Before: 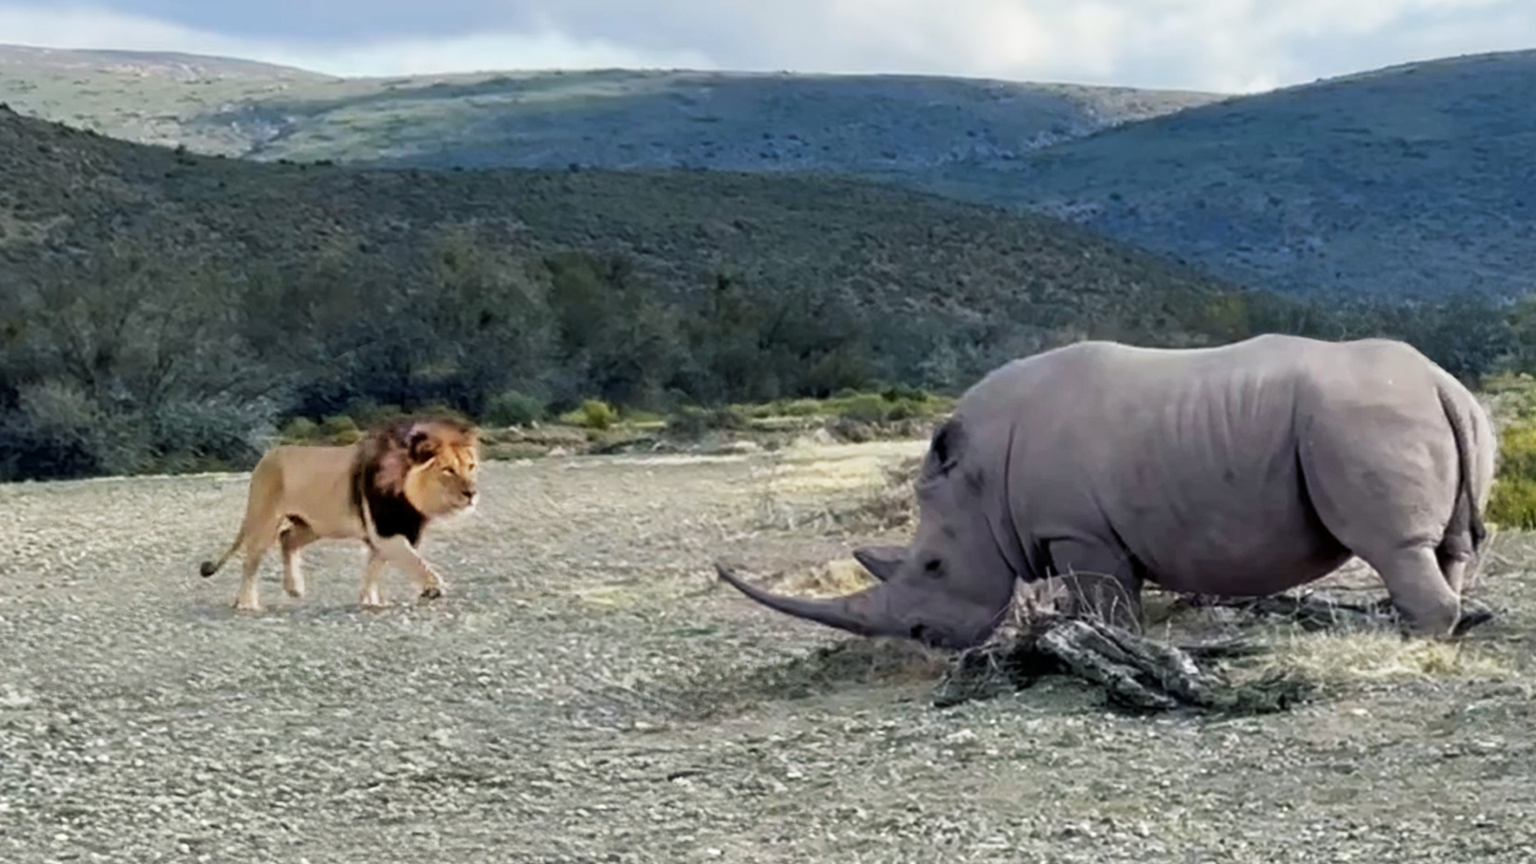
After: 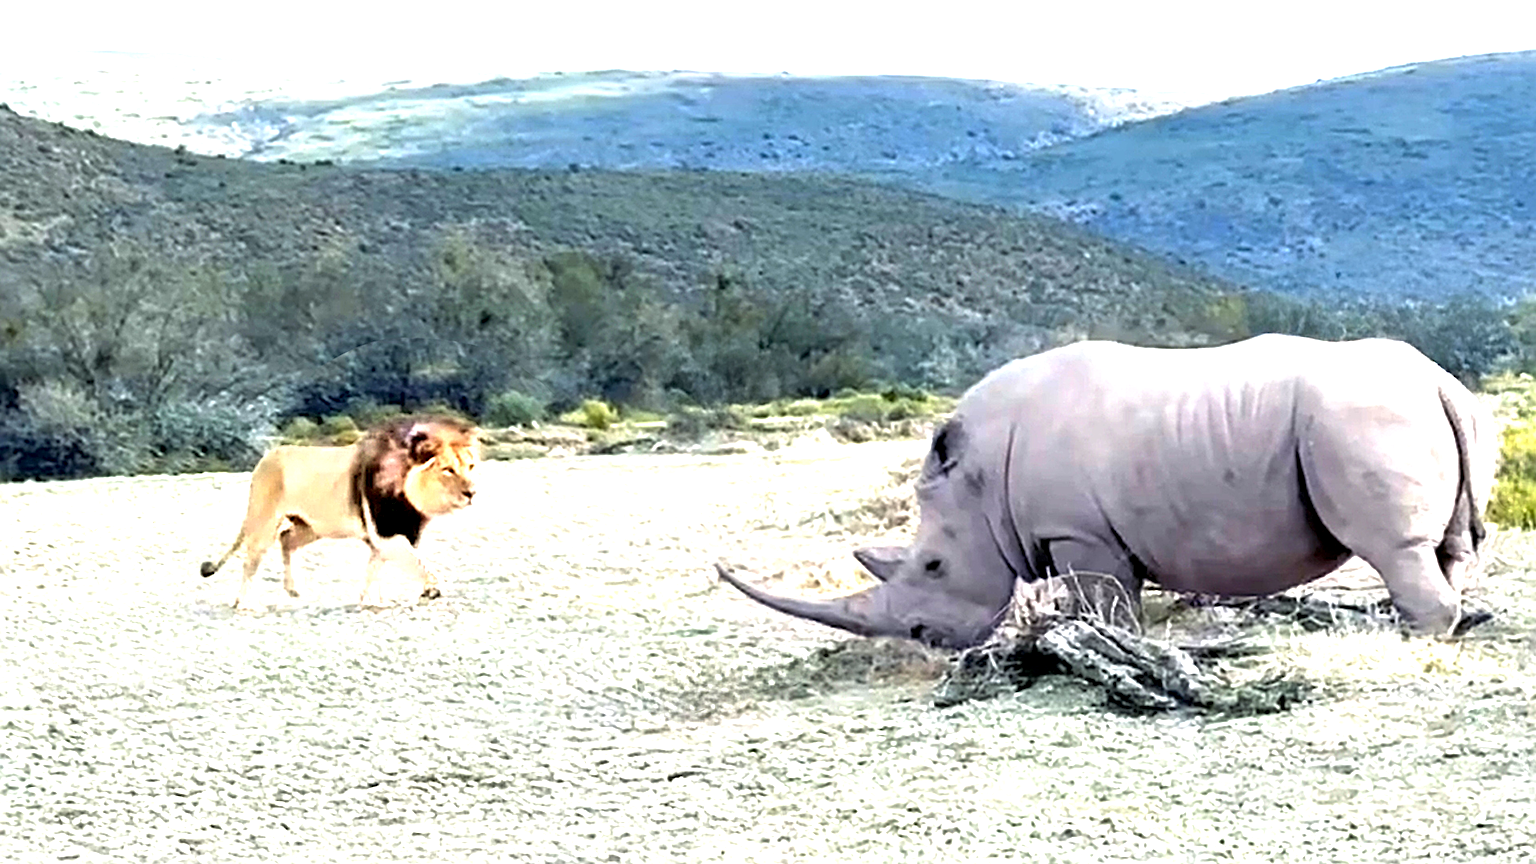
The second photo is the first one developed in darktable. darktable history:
exposure: black level correction 0.001, exposure 1.84 EV, compensate highlight preservation false
sharpen: radius 2.543, amount 0.636
